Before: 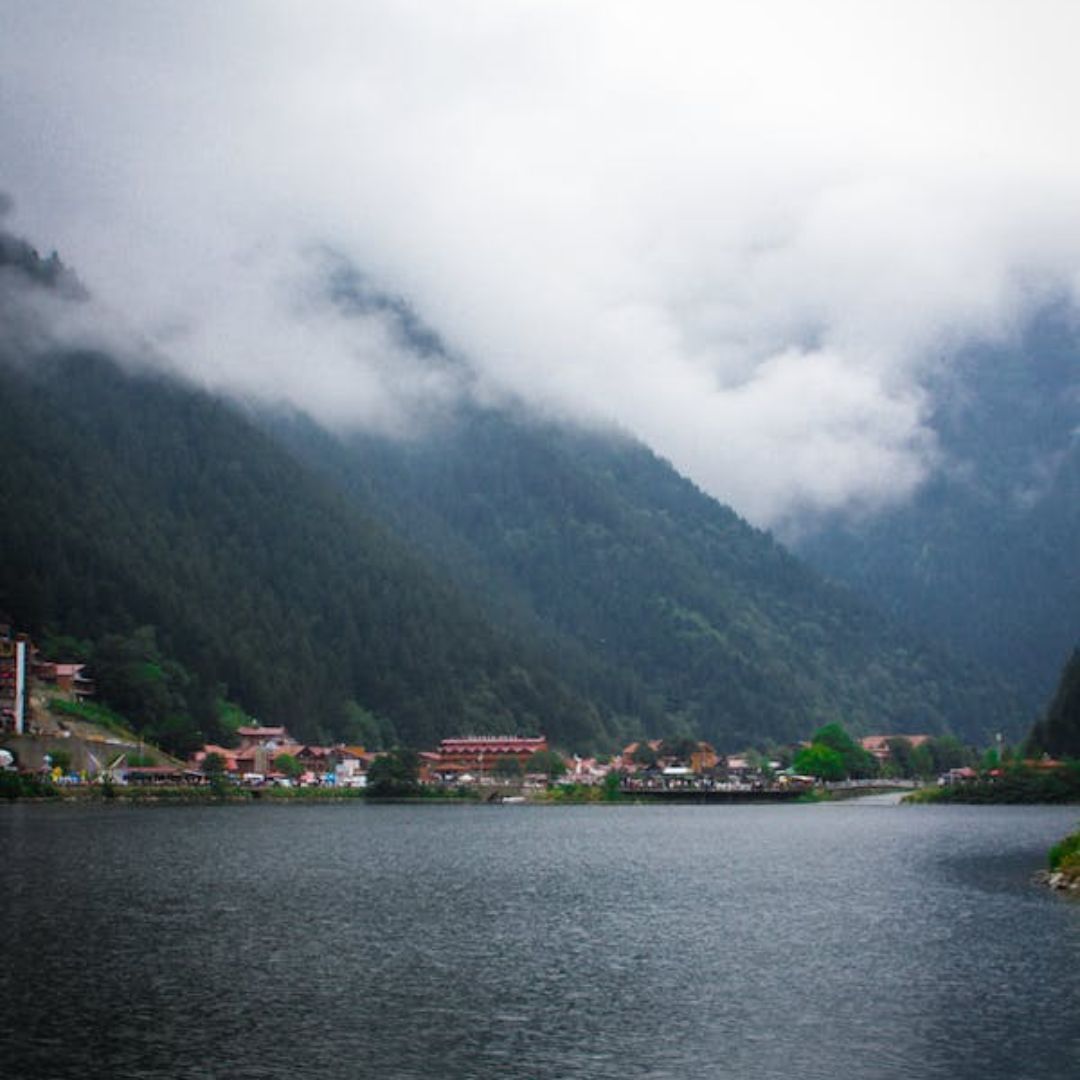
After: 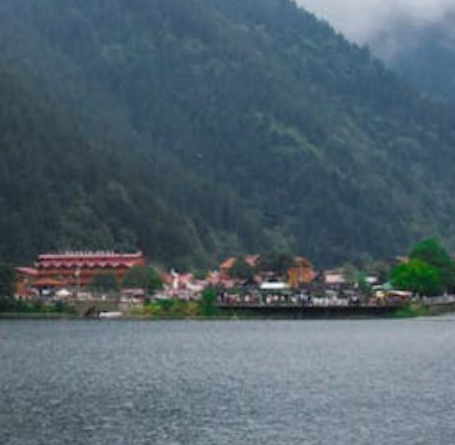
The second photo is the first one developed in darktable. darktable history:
color zones: curves: ch1 [(0, 0.523) (0.143, 0.545) (0.286, 0.52) (0.429, 0.506) (0.571, 0.503) (0.714, 0.503) (0.857, 0.508) (1, 0.523)]
crop: left 37.327%, top 44.957%, right 20.532%, bottom 13.777%
